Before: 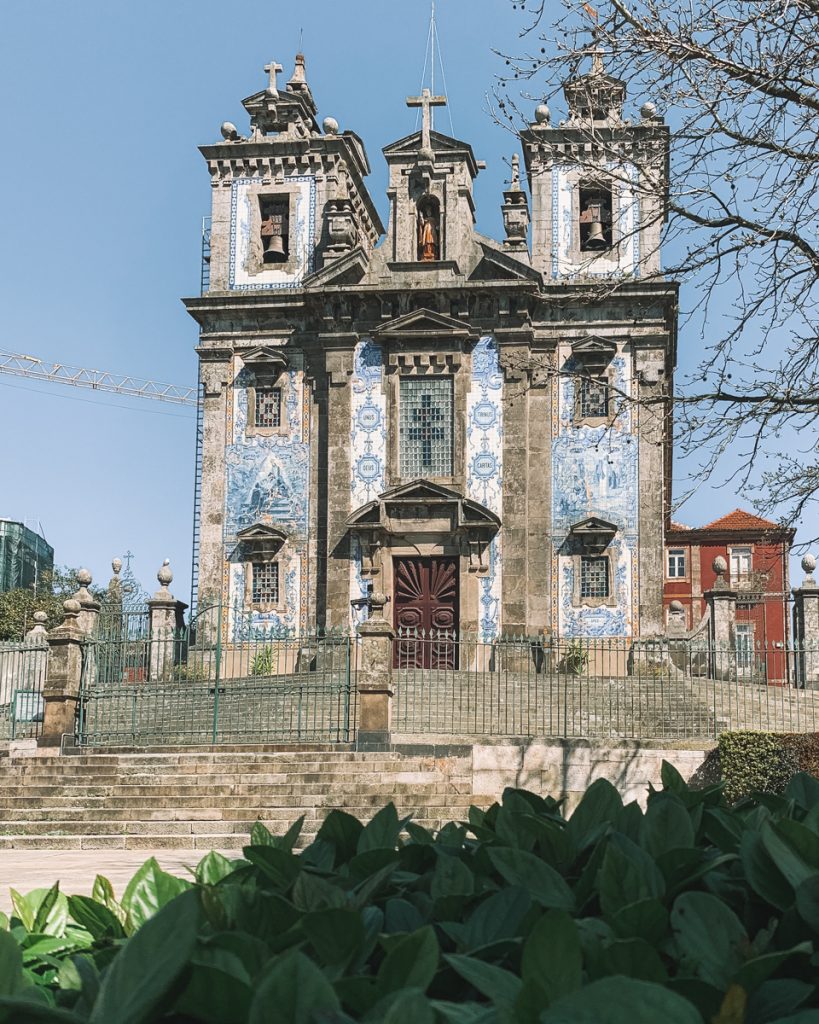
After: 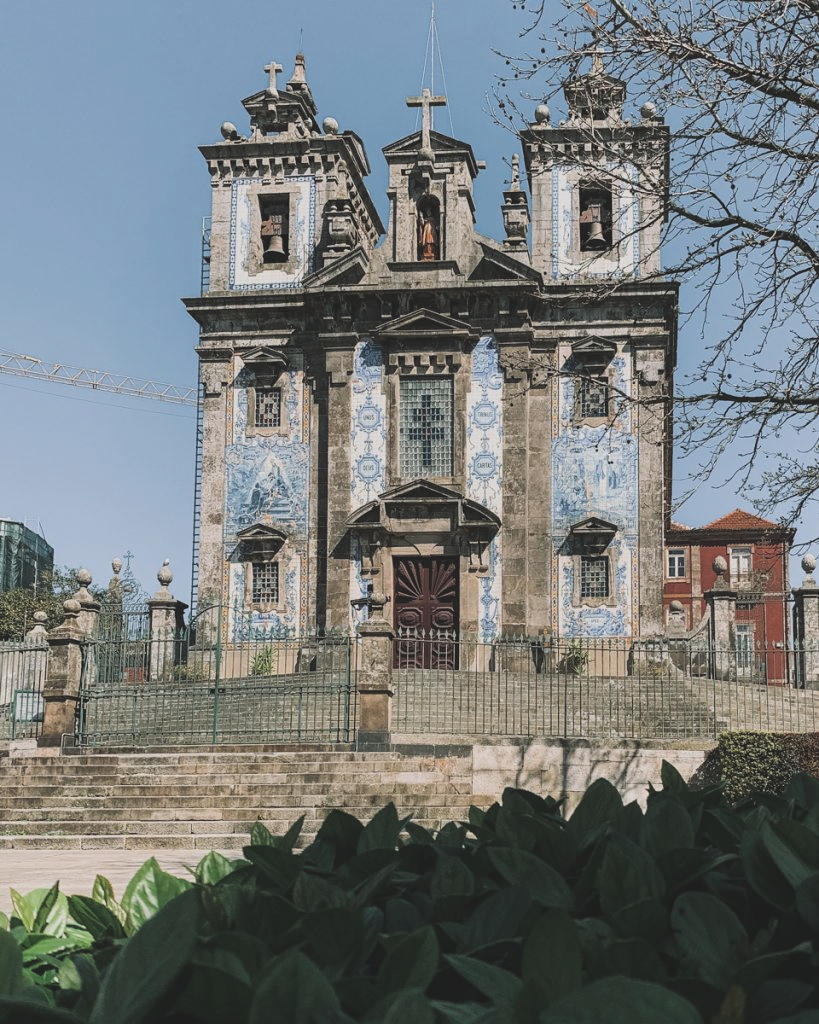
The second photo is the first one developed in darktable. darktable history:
filmic rgb: black relative exposure -8.07 EV, white relative exposure 3 EV, hardness 5.35, contrast 1.25
exposure: black level correction -0.036, exposure -0.497 EV, compensate highlight preservation false
